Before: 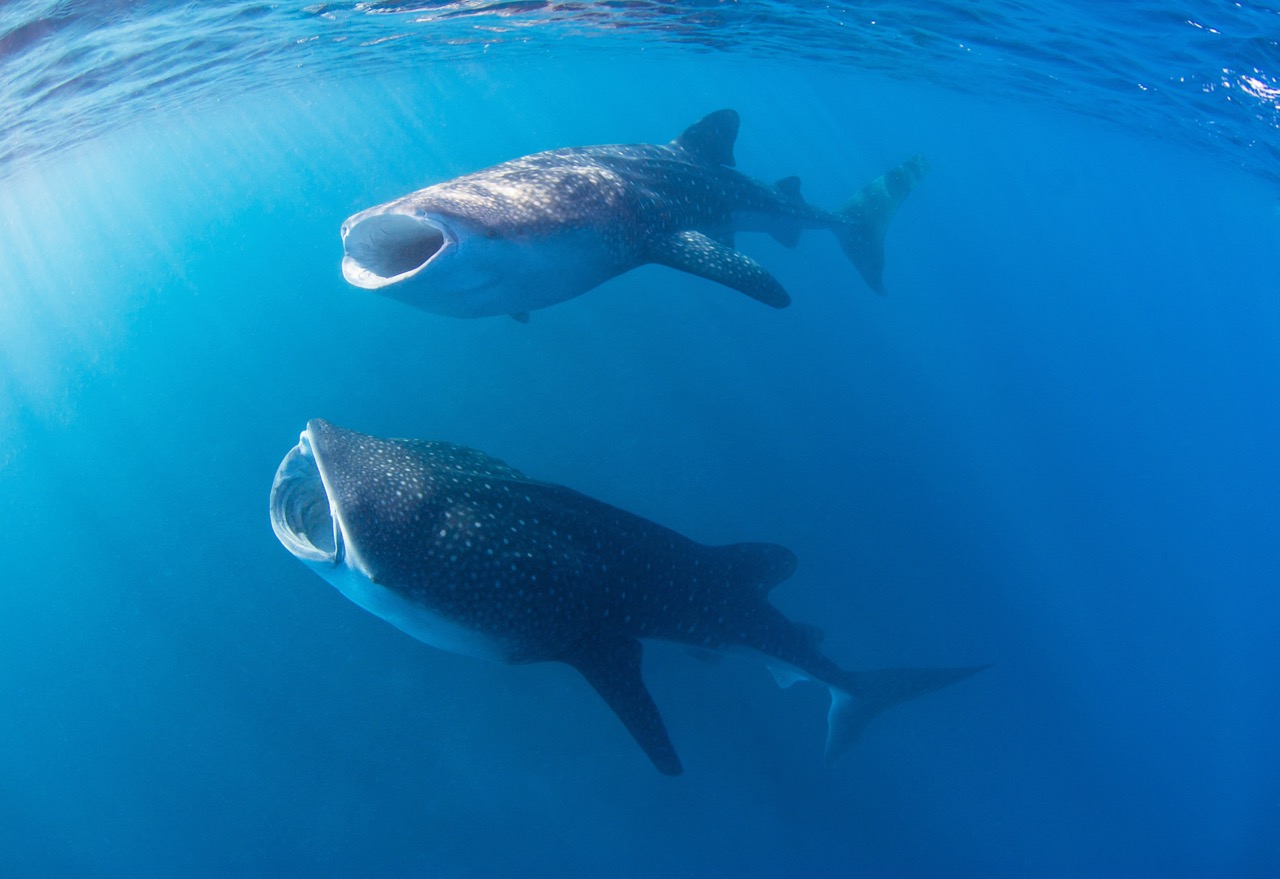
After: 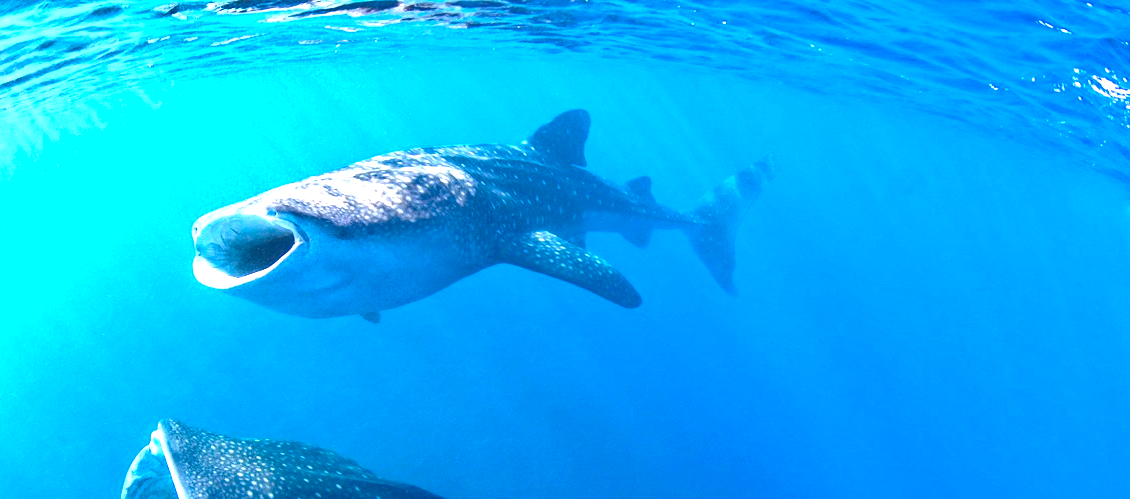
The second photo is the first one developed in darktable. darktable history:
crop and rotate: left 11.689%, bottom 43.138%
exposure: black level correction 0, exposure 1.473 EV, compensate highlight preservation false
shadows and highlights: shadows 58.13, shadows color adjustment 99.13%, highlights color adjustment 0.471%, soften with gaussian
haze removal: strength 0.519, distance 0.919, adaptive false
